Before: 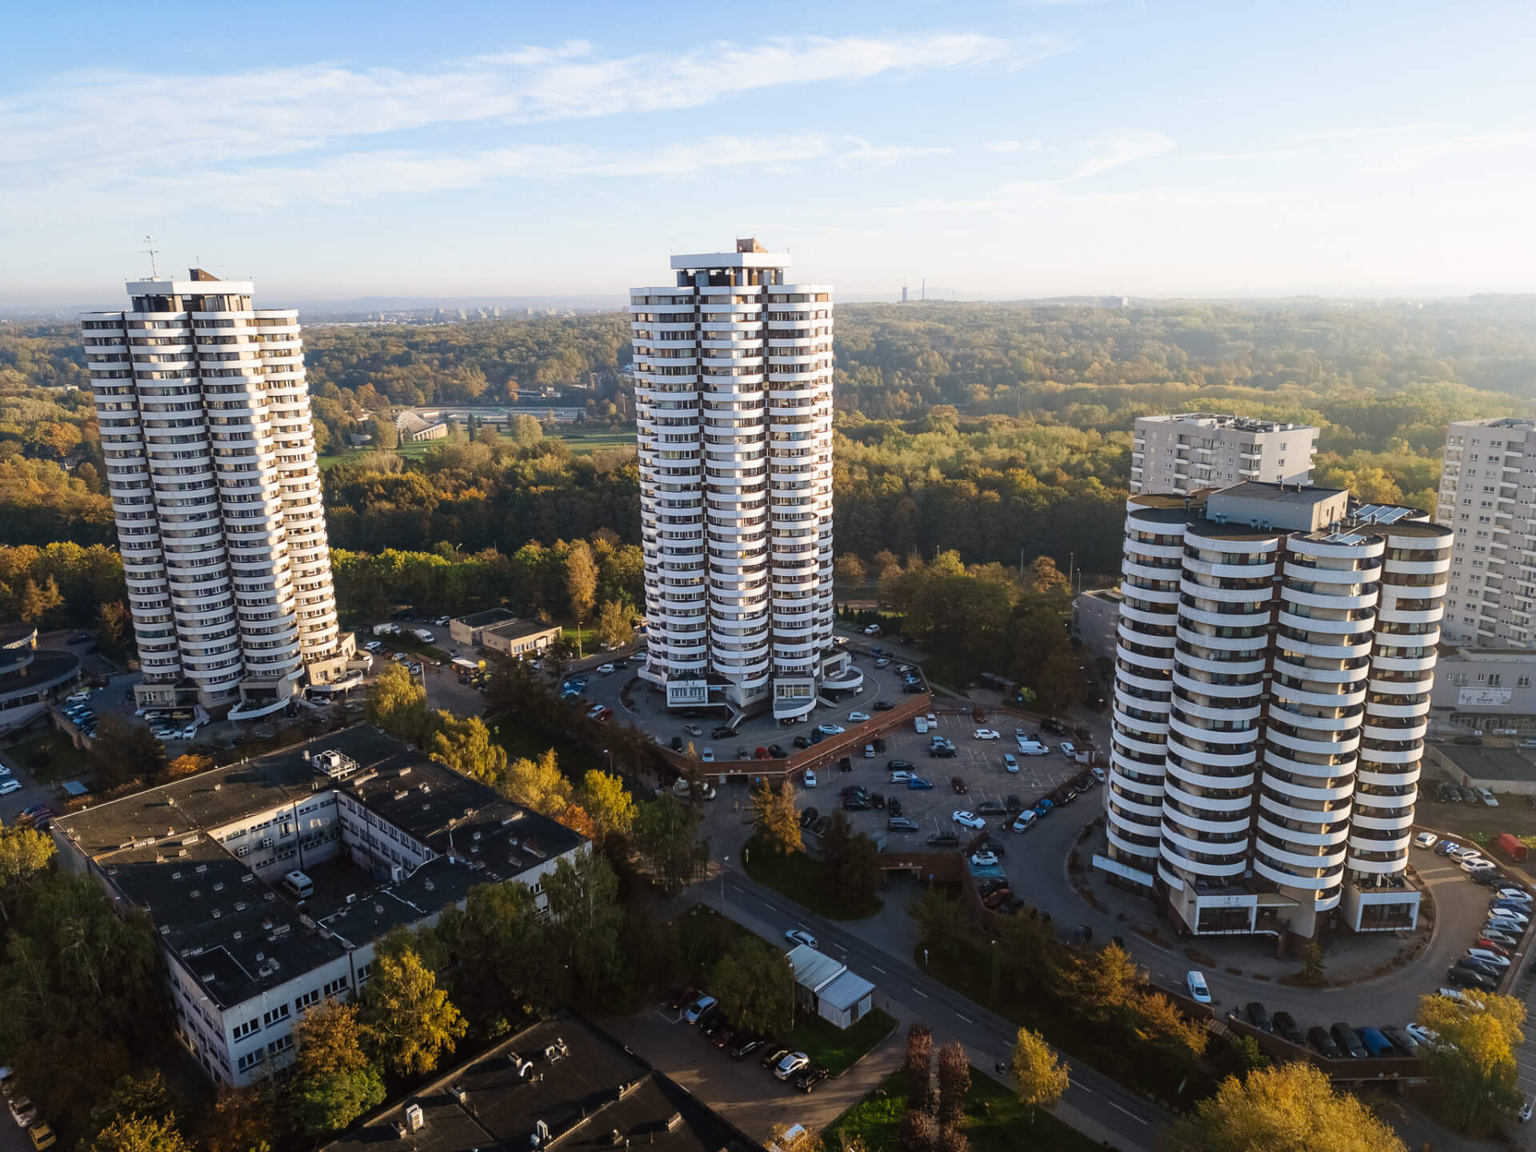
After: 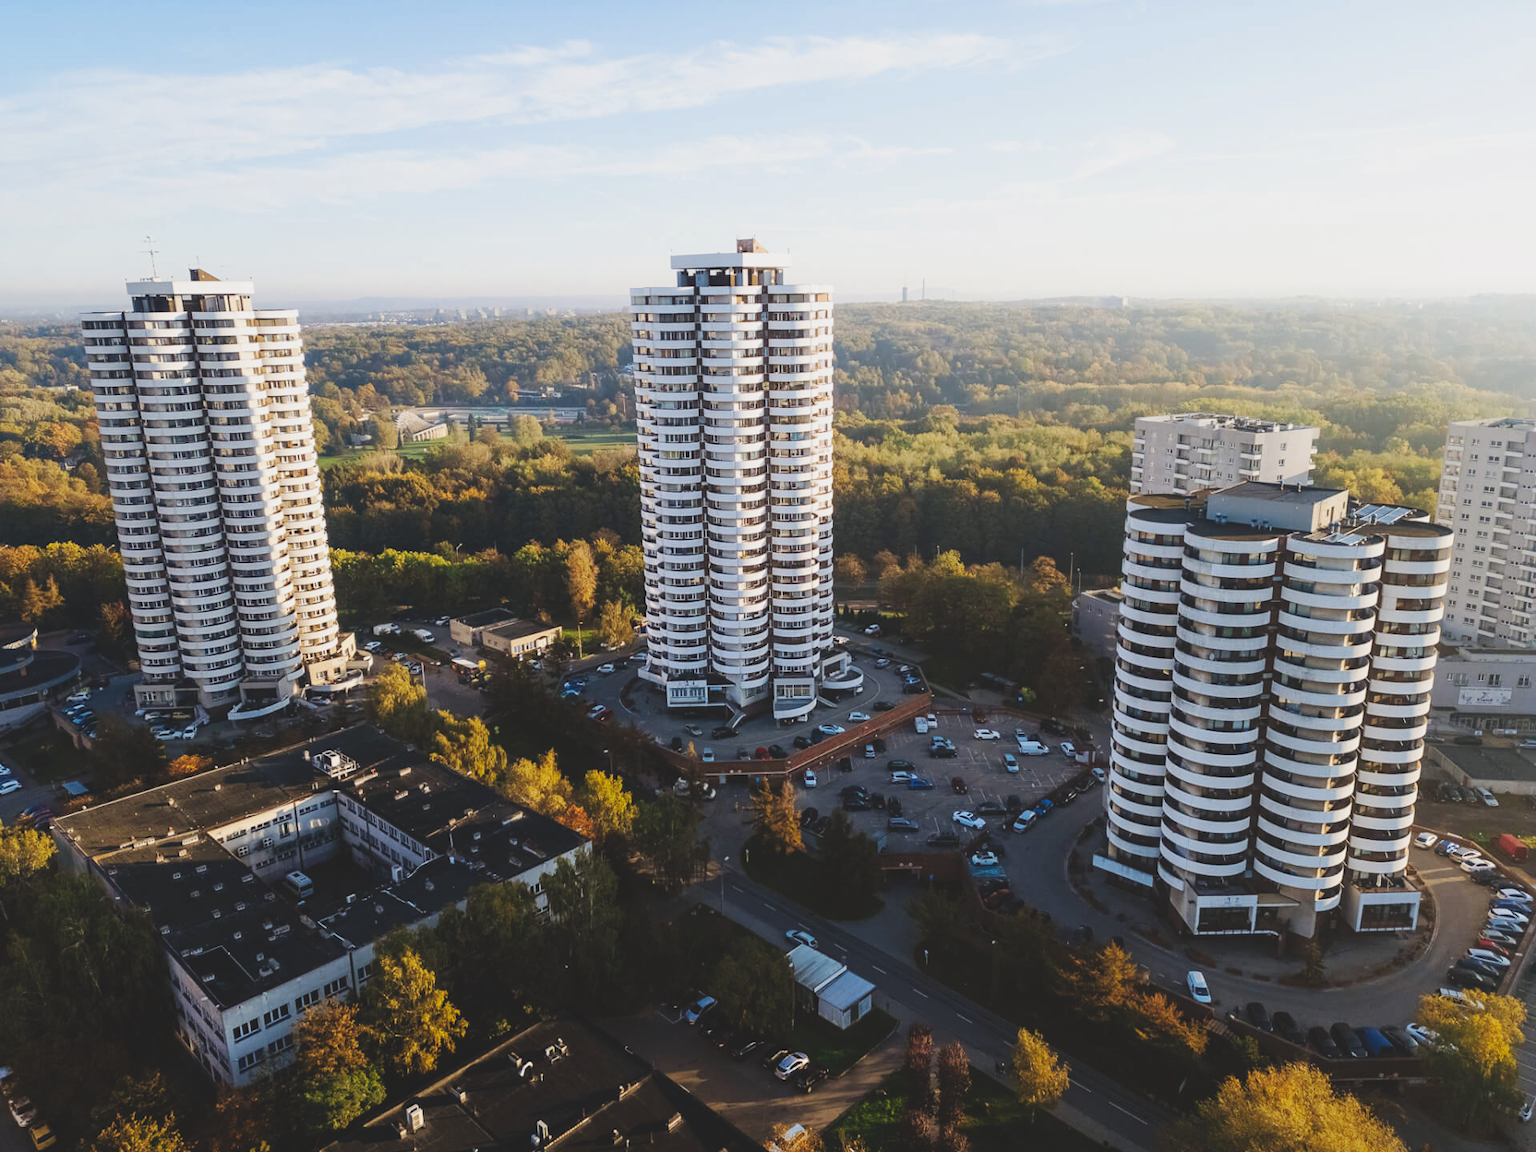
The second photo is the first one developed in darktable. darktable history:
base curve: curves: ch0 [(0, 0) (0.036, 0.025) (0.121, 0.166) (0.206, 0.329) (0.605, 0.79) (1, 1)], preserve colors none
exposure: black level correction -0.036, exposure -0.497 EV, compensate highlight preservation false
